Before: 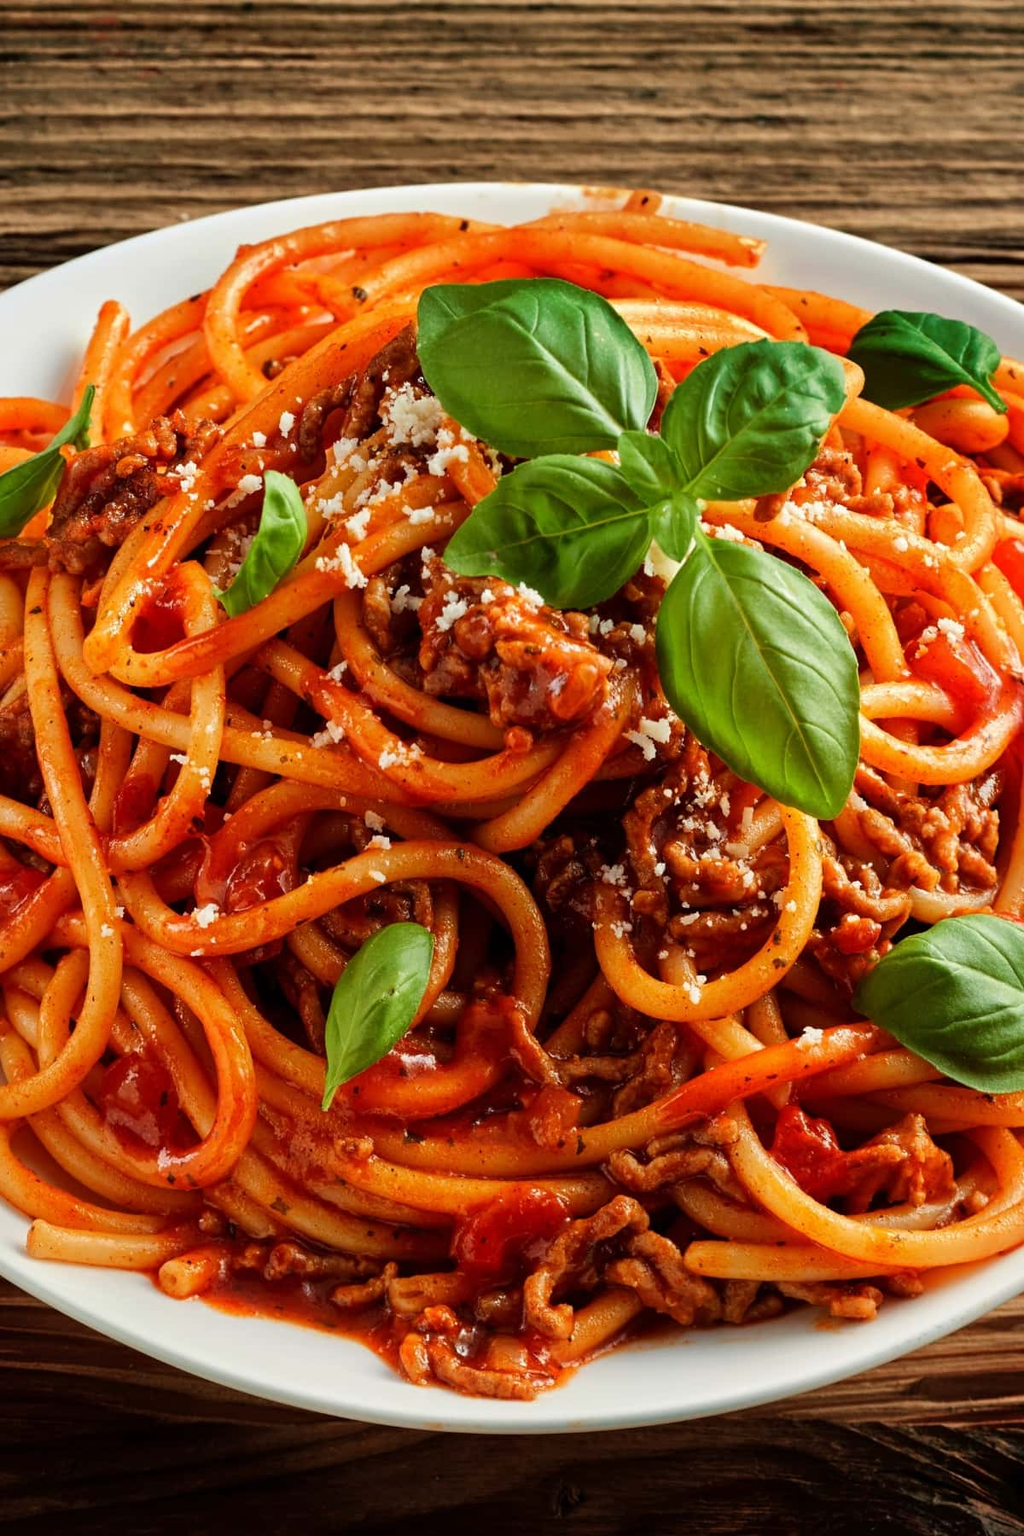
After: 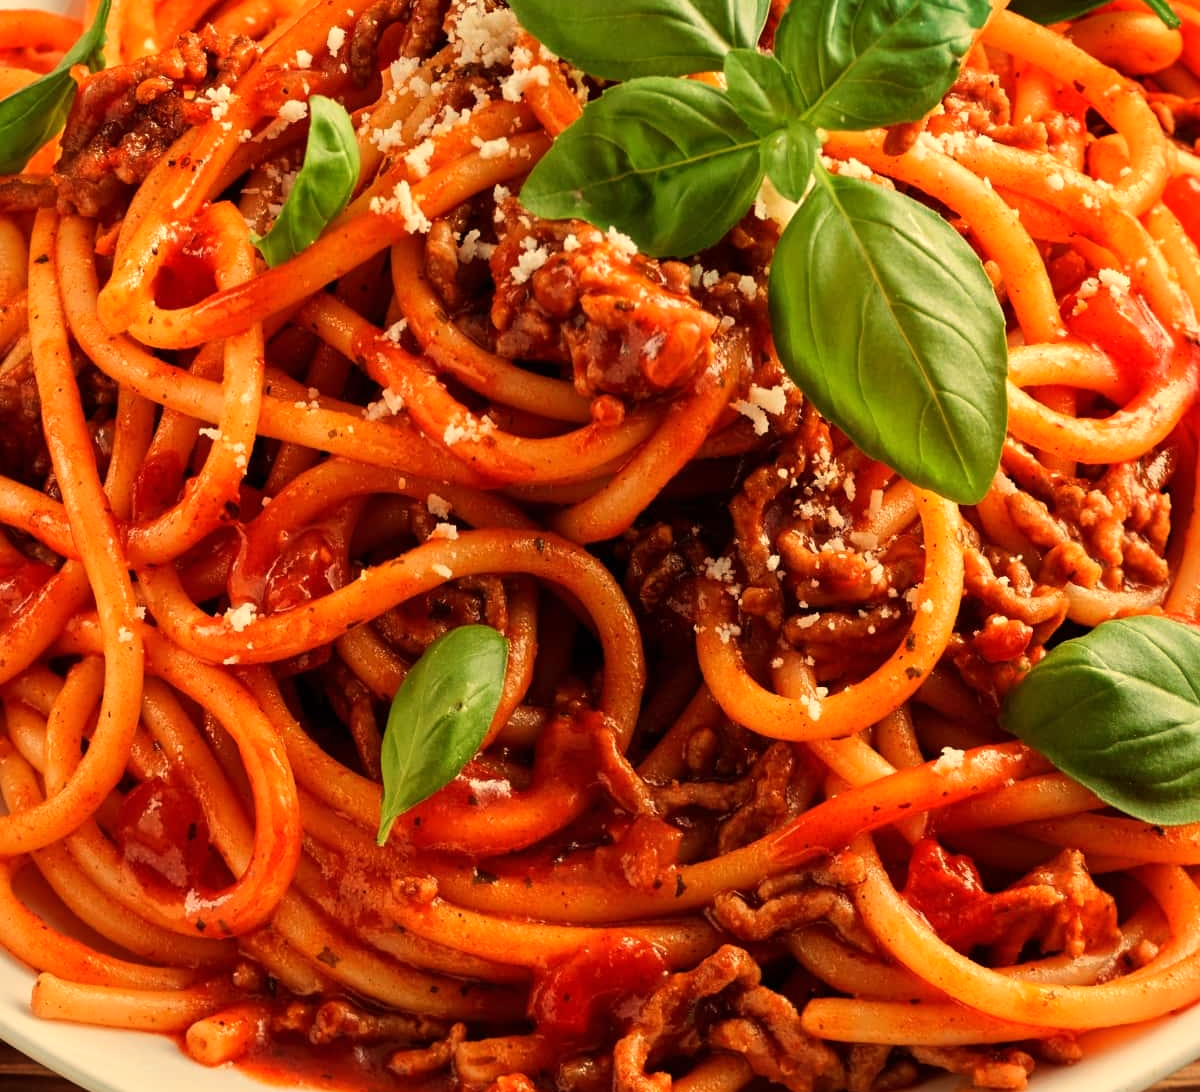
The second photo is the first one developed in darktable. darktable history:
crop and rotate: top 25.357%, bottom 13.942%
white balance: red 1.138, green 0.996, blue 0.812
